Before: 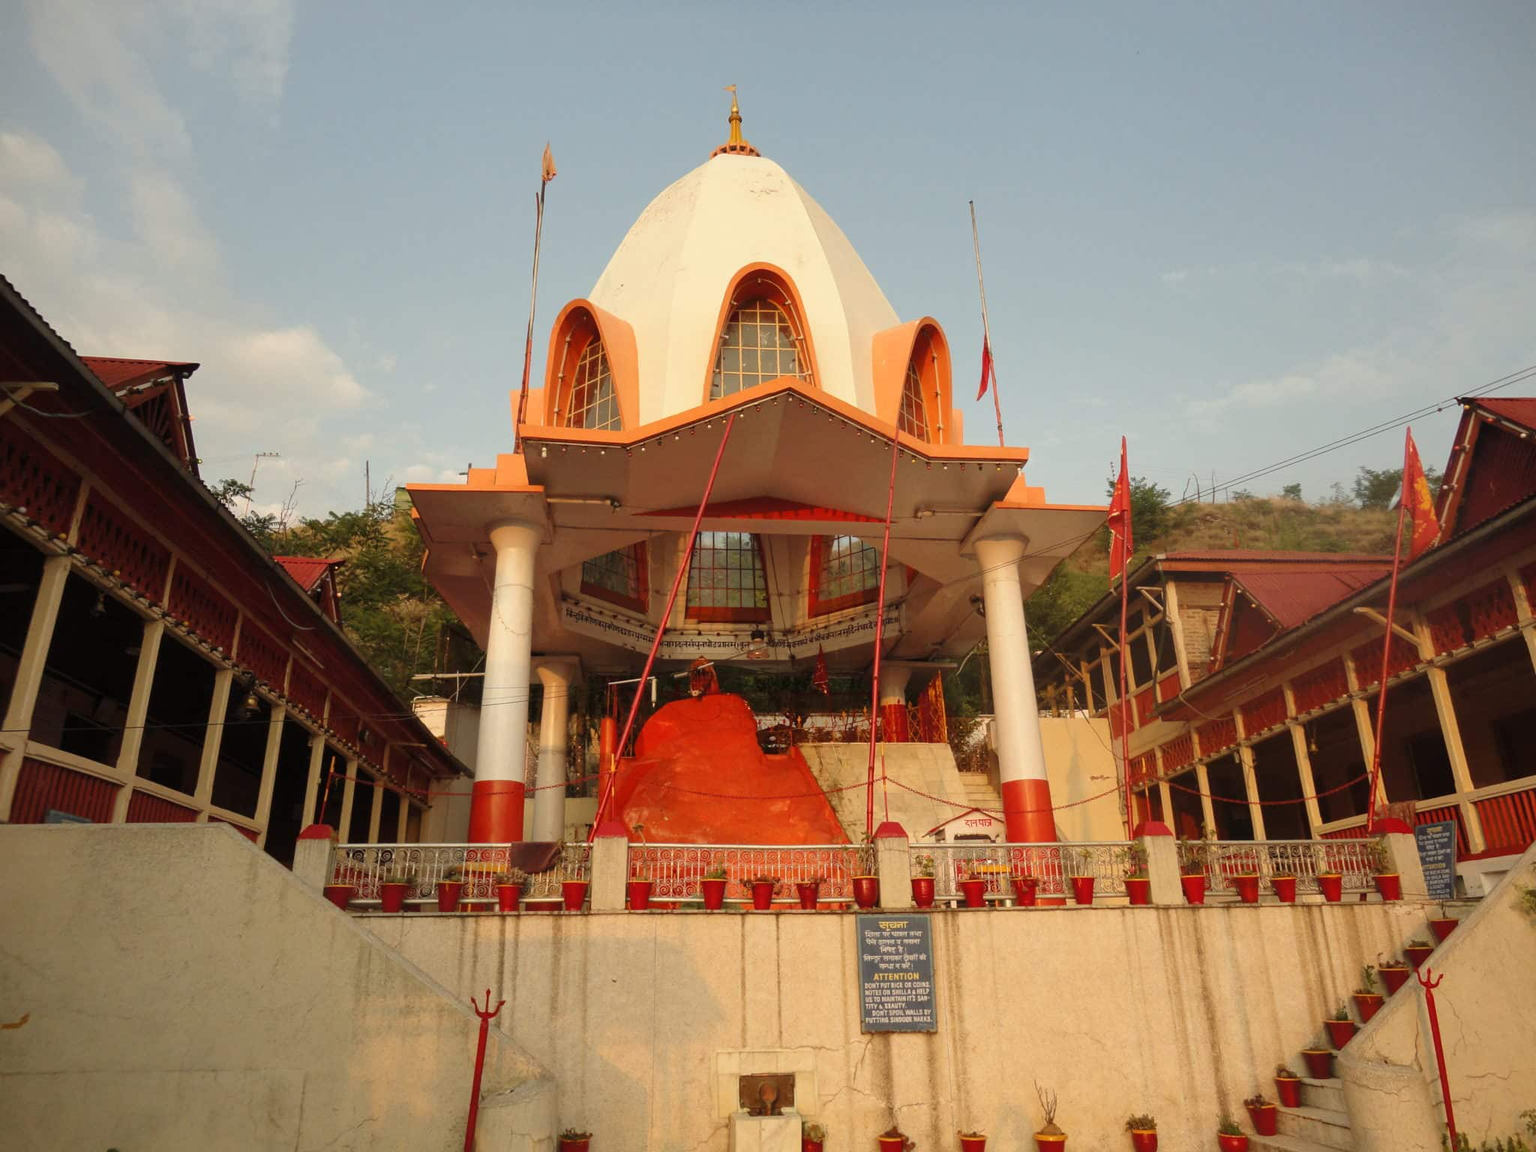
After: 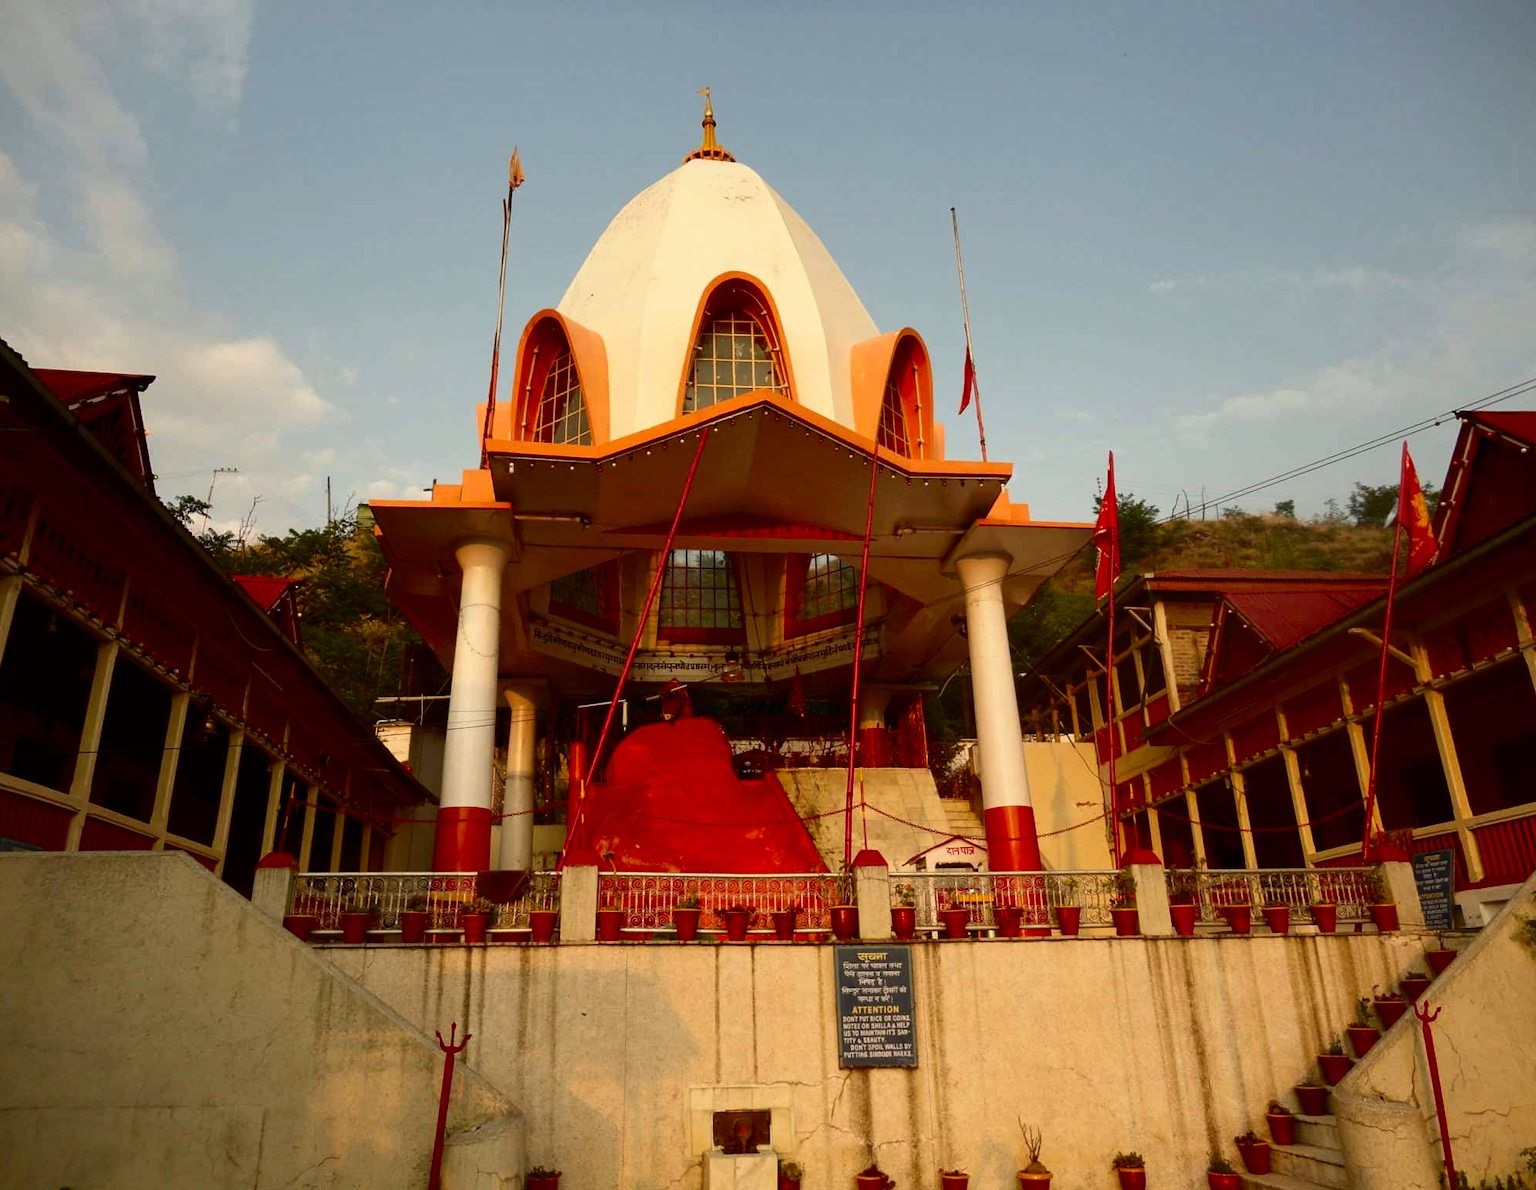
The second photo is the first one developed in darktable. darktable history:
color correction: saturation 1.11
contrast brightness saturation: contrast 0.19, brightness -0.24, saturation 0.11
crop and rotate: left 3.238%
